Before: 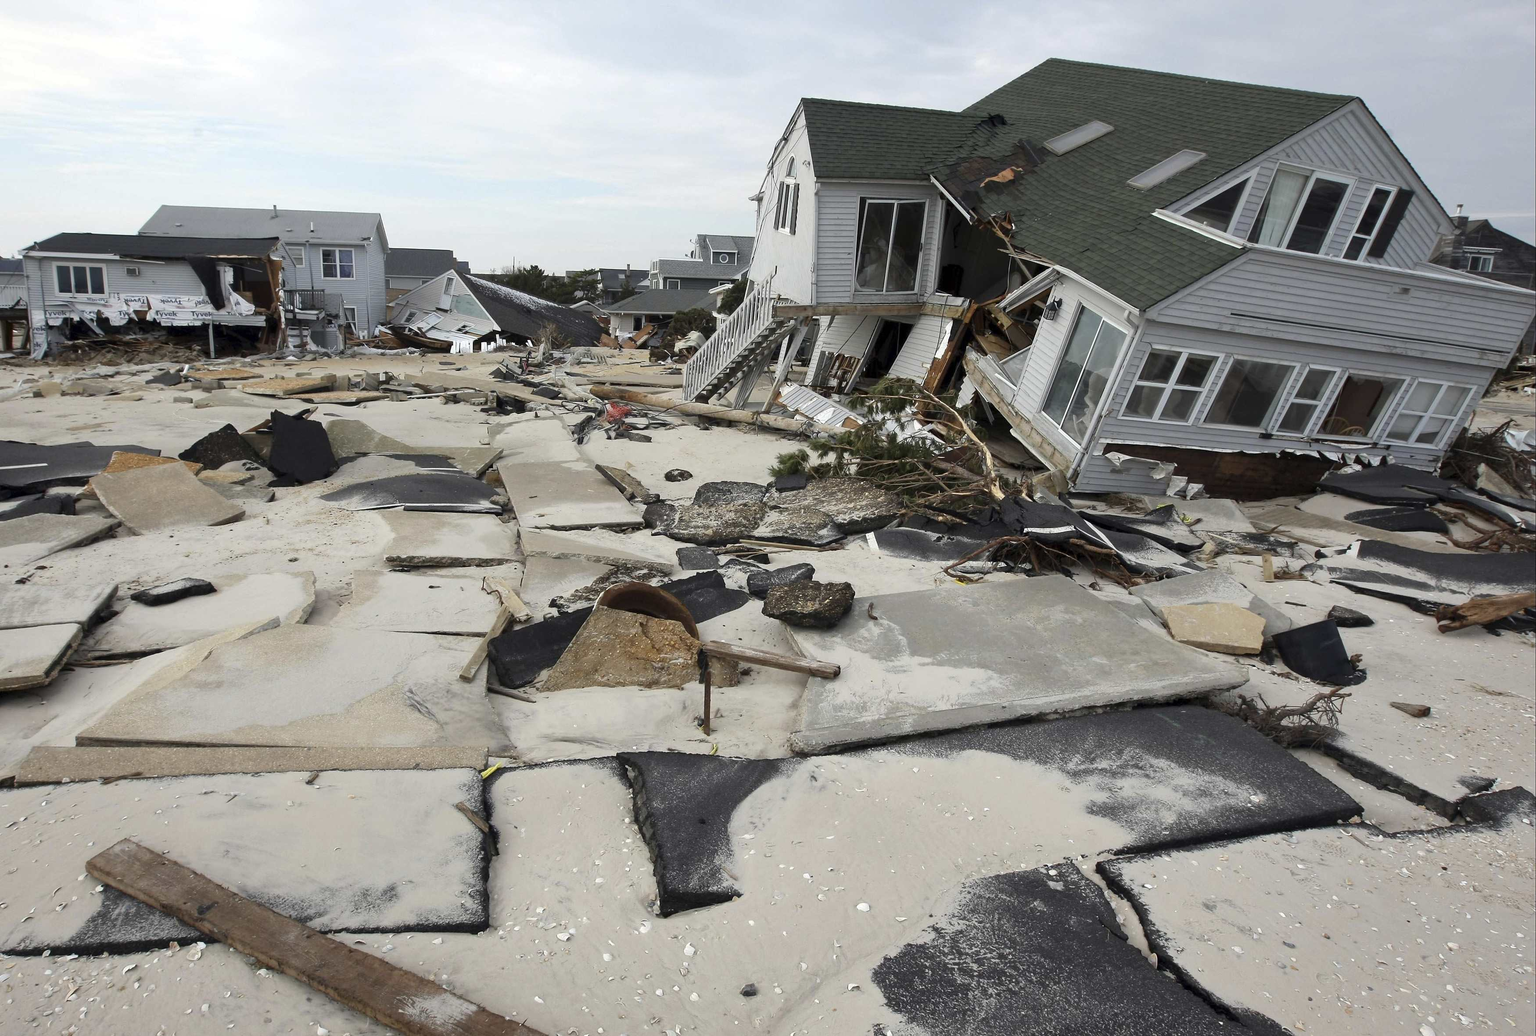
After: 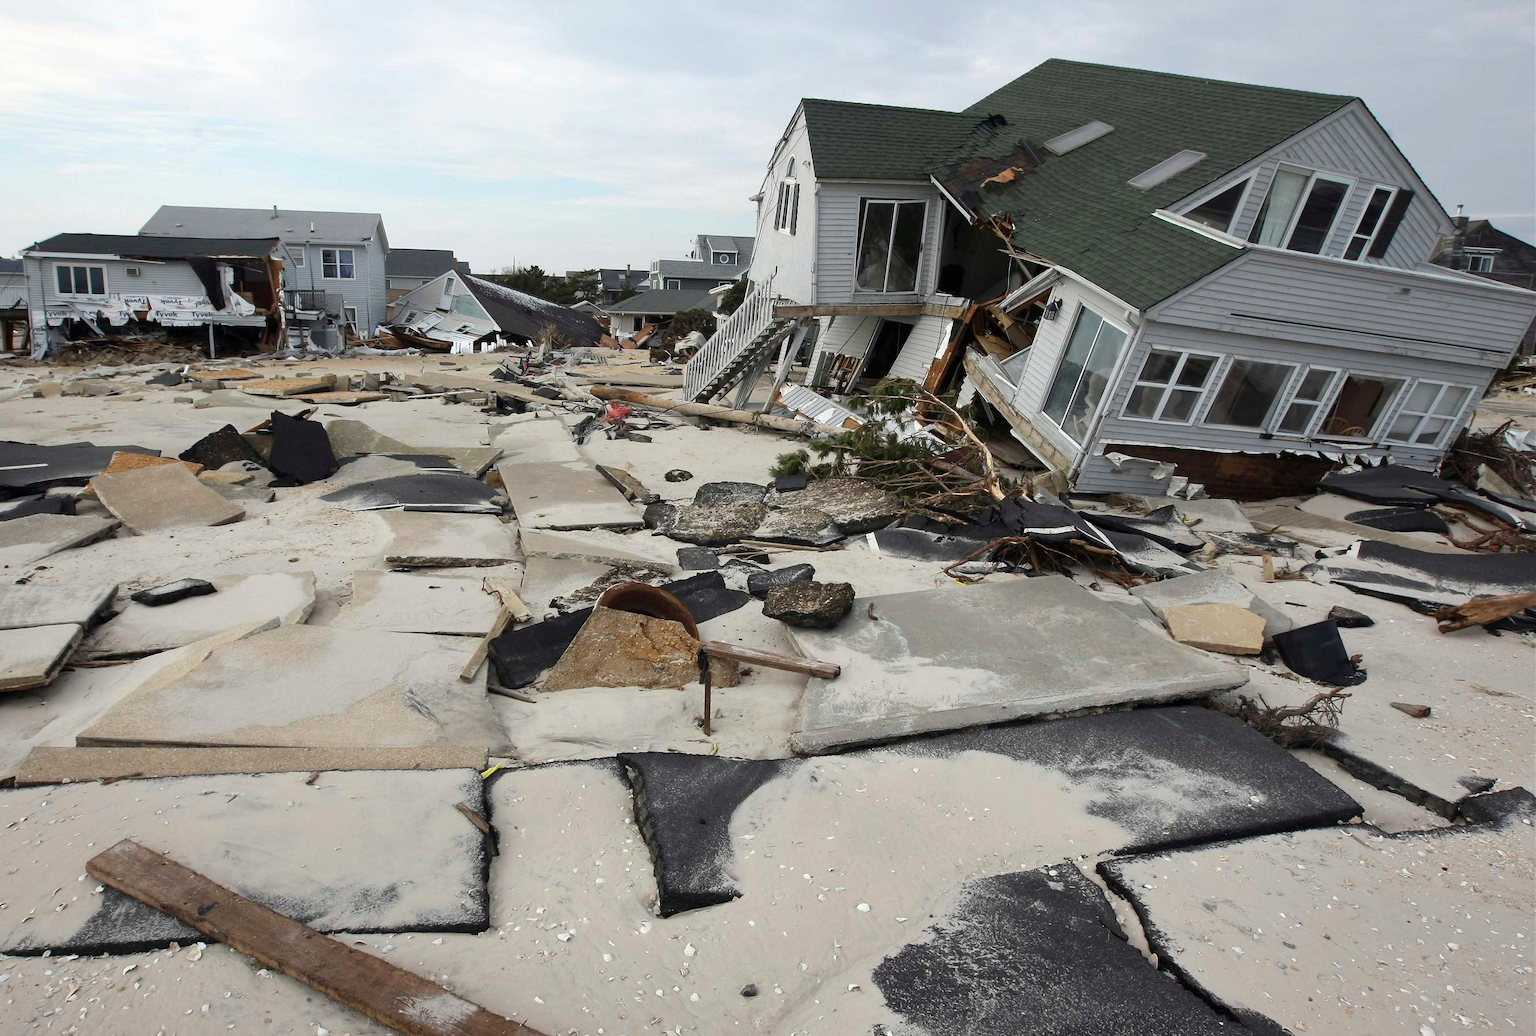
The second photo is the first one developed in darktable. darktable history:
contrast brightness saturation: contrast -0.019, brightness -0.013, saturation 0.025
